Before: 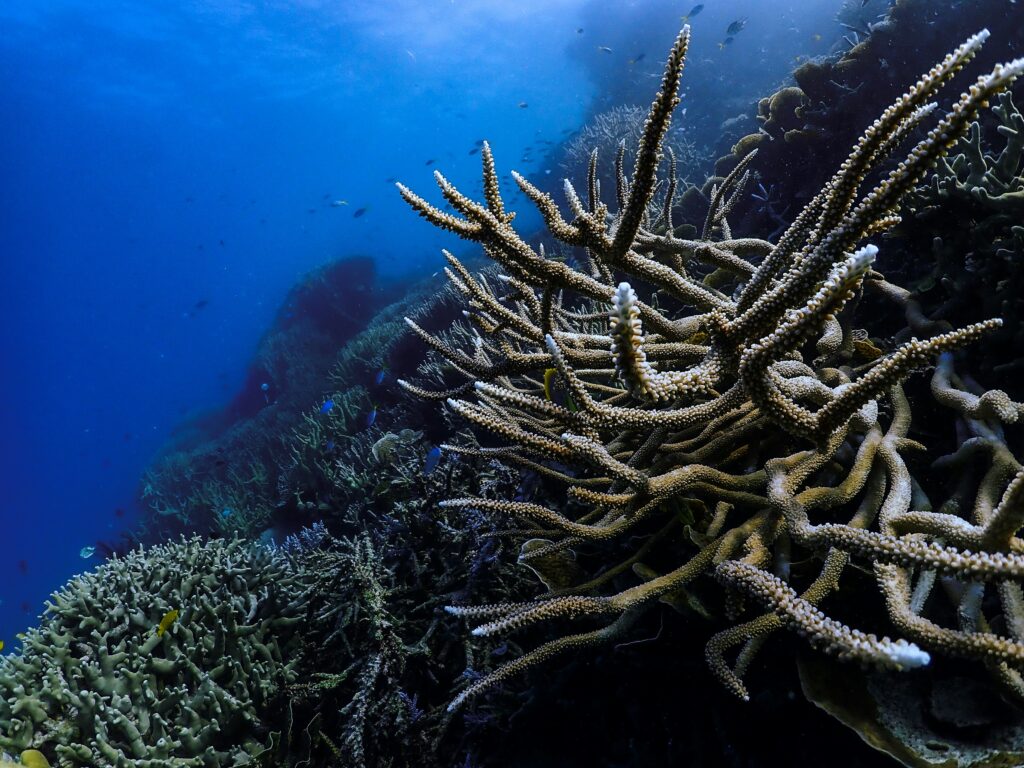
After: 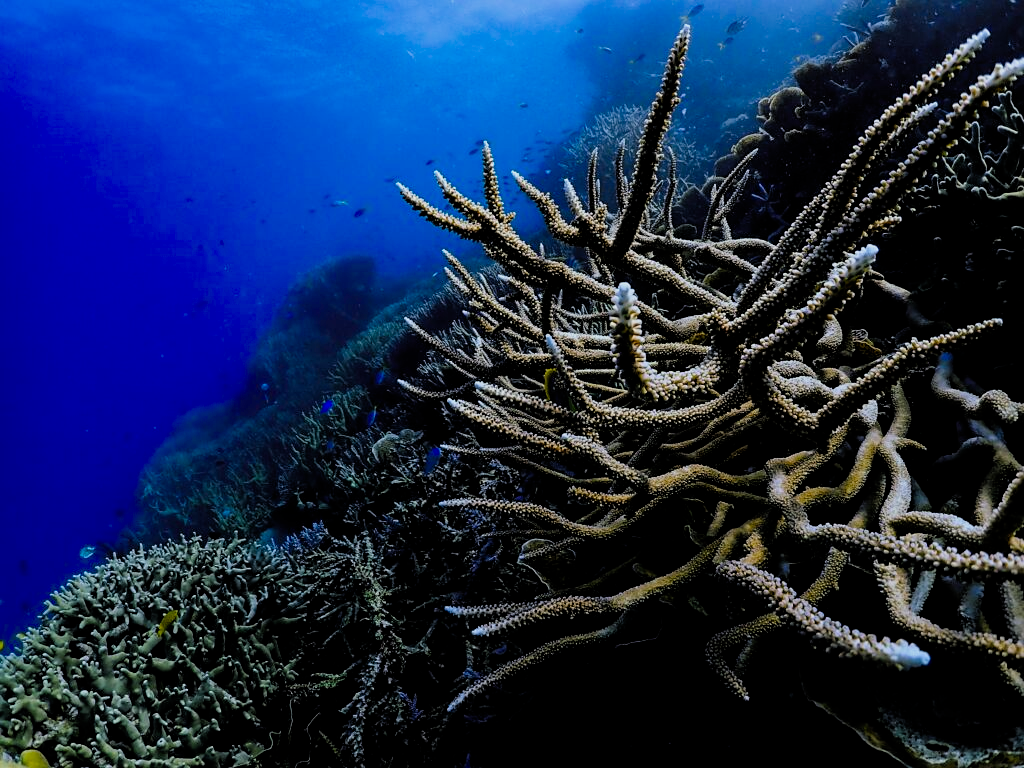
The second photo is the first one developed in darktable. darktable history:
filmic rgb: black relative exposure -7.75 EV, white relative exposure 4.4 EV, threshold 3 EV, target black luminance 0%, hardness 3.76, latitude 50.51%, contrast 1.074, highlights saturation mix 10%, shadows ↔ highlights balance -0.22%, color science v4 (2020), enable highlight reconstruction true
sharpen: amount 0.2
